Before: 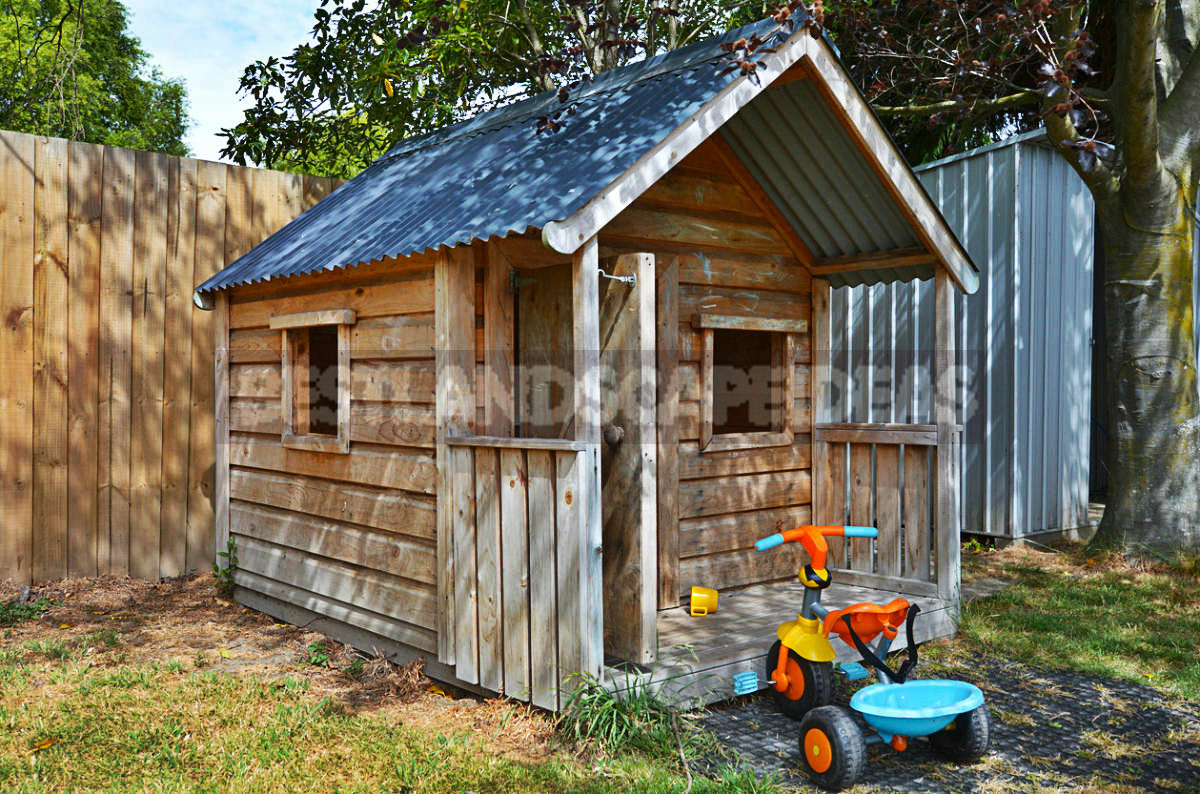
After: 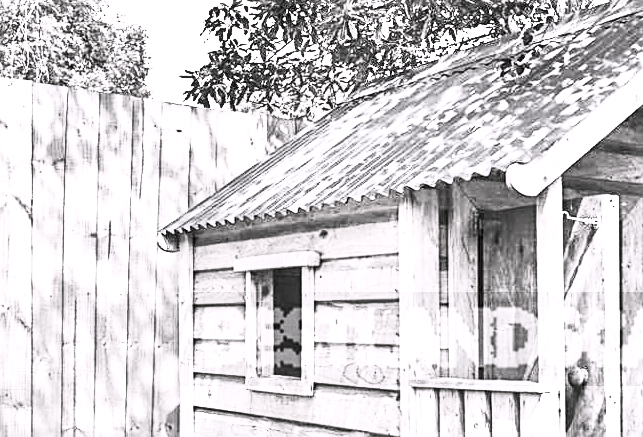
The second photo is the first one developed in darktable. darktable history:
tone curve: curves: ch0 [(0, 0) (0.051, 0.047) (0.102, 0.099) (0.228, 0.275) (0.432, 0.535) (0.695, 0.778) (0.908, 0.946) (1, 1)]; ch1 [(0, 0) (0.339, 0.298) (0.402, 0.363) (0.453, 0.421) (0.483, 0.469) (0.494, 0.493) (0.504, 0.501) (0.527, 0.538) (0.563, 0.595) (0.597, 0.632) (1, 1)]; ch2 [(0, 0) (0.48, 0.48) (0.504, 0.5) (0.539, 0.554) (0.59, 0.63) (0.642, 0.684) (0.824, 0.815) (1, 1)], color space Lab, independent channels, preserve colors none
exposure: black level correction 0, exposure 1.298 EV, compensate highlight preservation false
crop and rotate: left 3.058%, top 7.515%, right 43.309%, bottom 37.326%
sharpen: amount 0.495
color correction: highlights a* 3.14, highlights b* -1.34, shadows a* -0.088, shadows b* 1.86, saturation 0.977
local contrast: detail 130%
contrast brightness saturation: contrast 0.519, brightness 0.465, saturation -0.983
